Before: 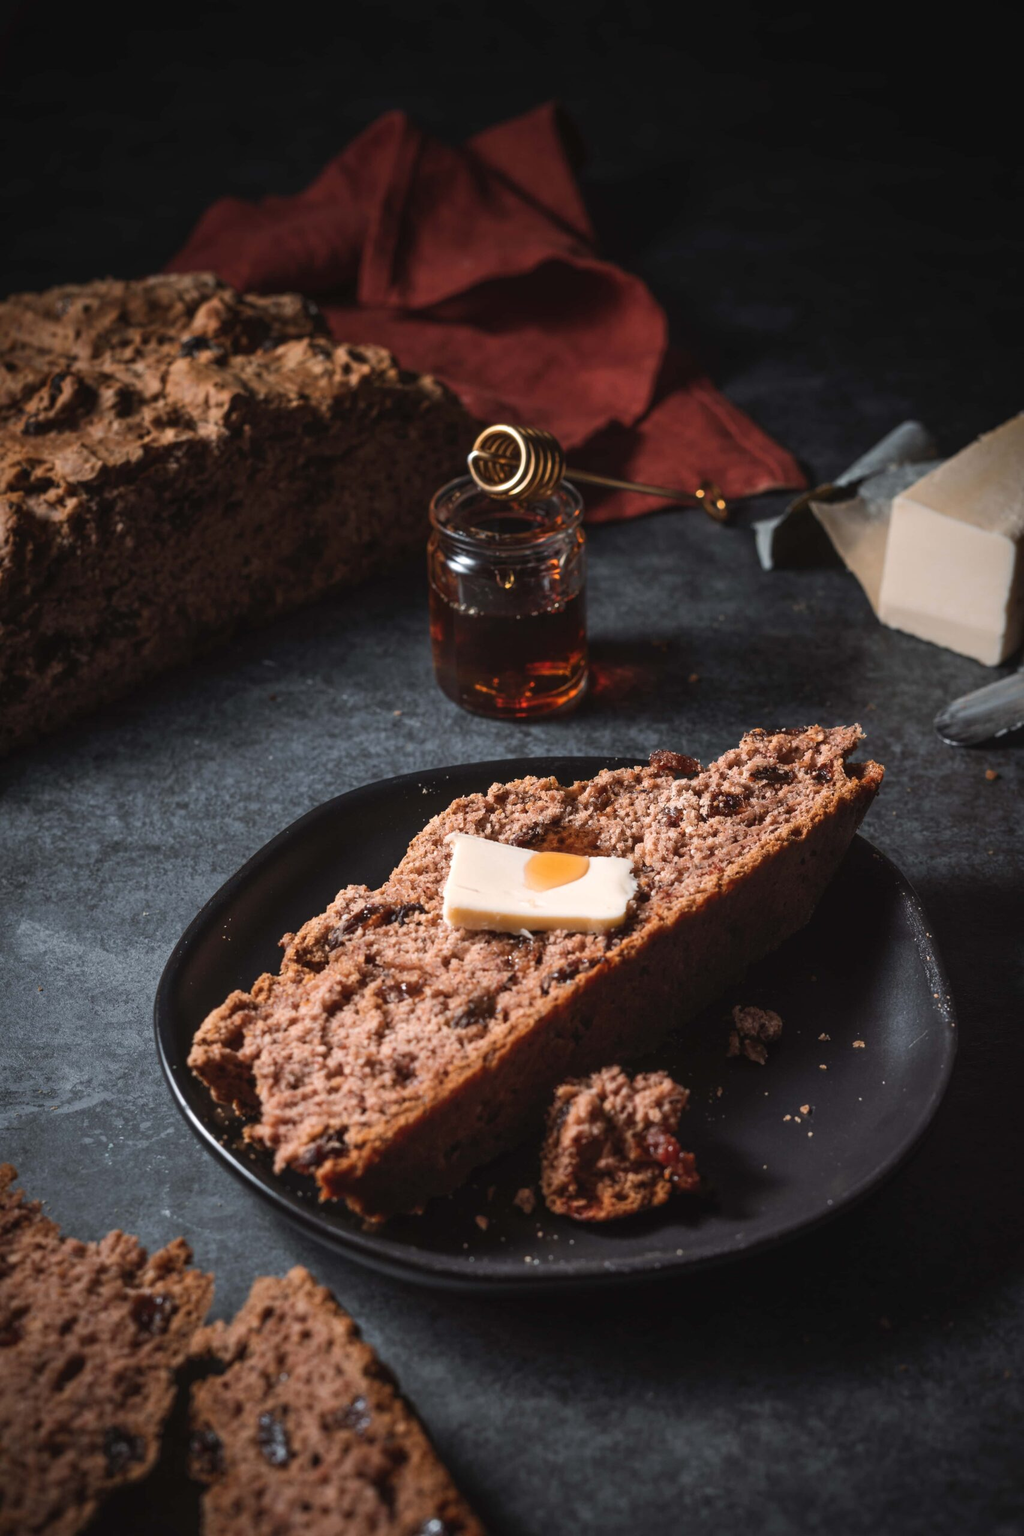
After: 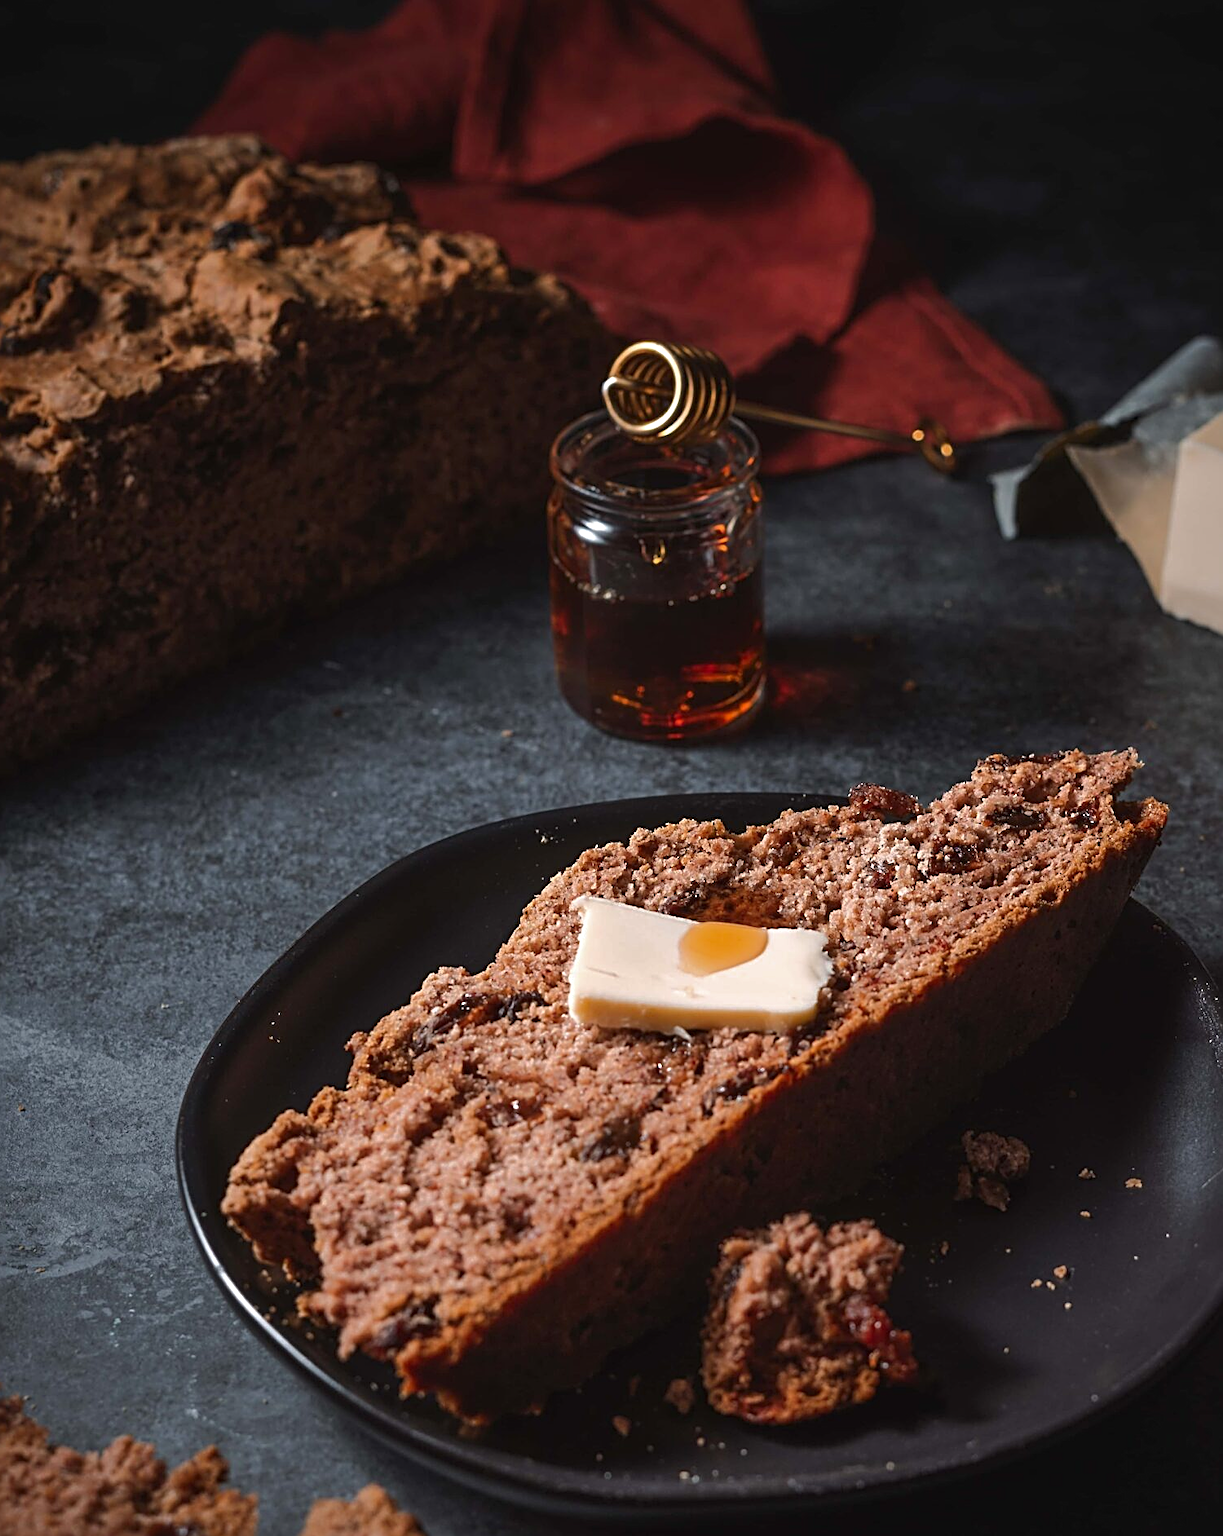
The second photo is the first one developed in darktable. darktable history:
tone curve: curves: ch0 [(0, 0) (0.568, 0.517) (0.8, 0.717) (1, 1)]
crop and rotate: left 2.425%, top 11.305%, right 9.6%, bottom 15.08%
contrast brightness saturation: contrast 0.04, saturation 0.16
sharpen: radius 2.584, amount 0.688
